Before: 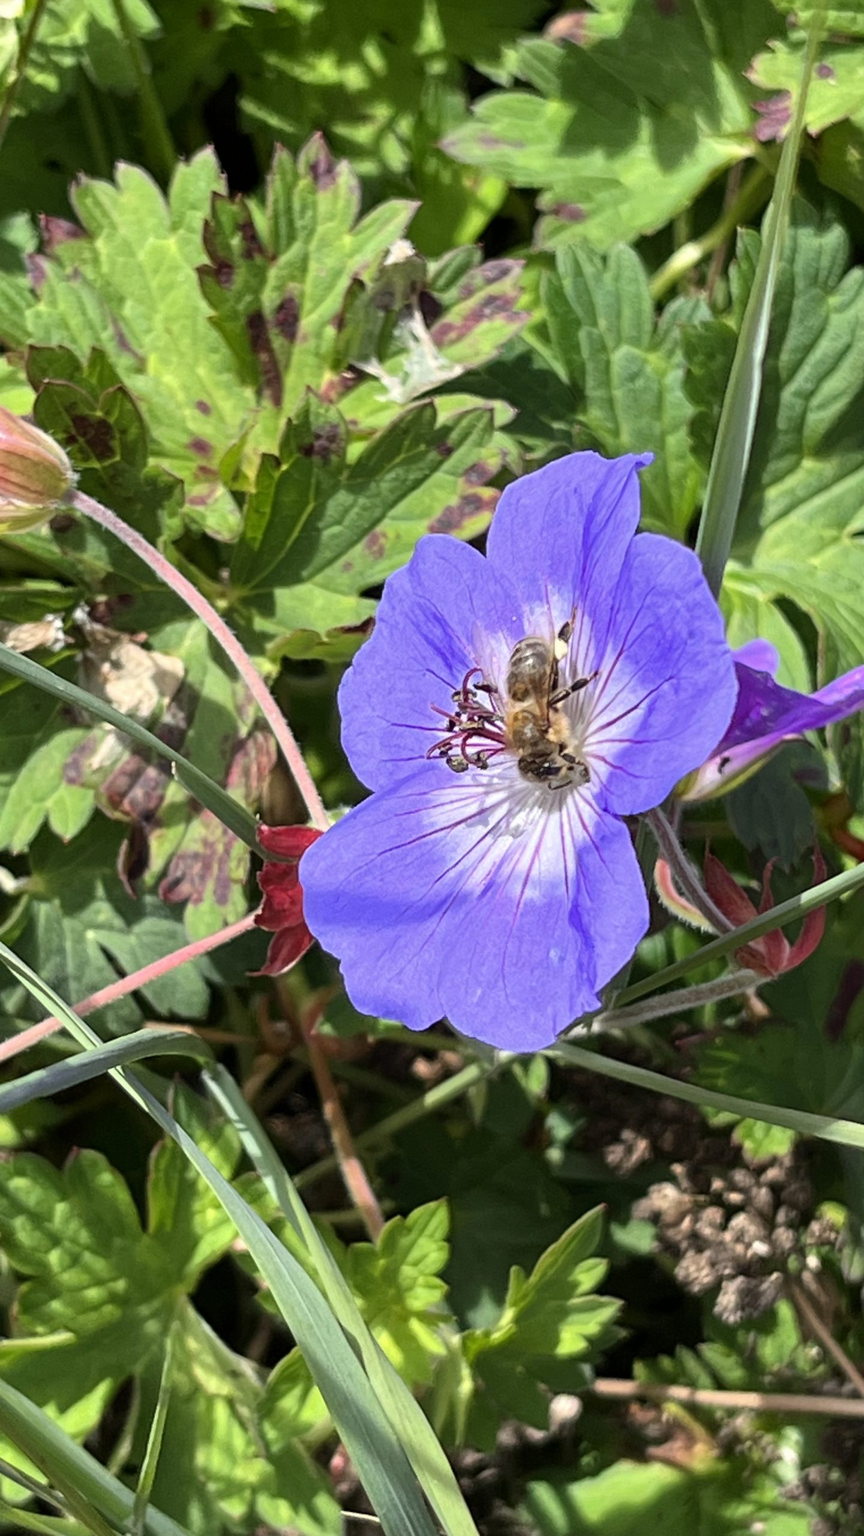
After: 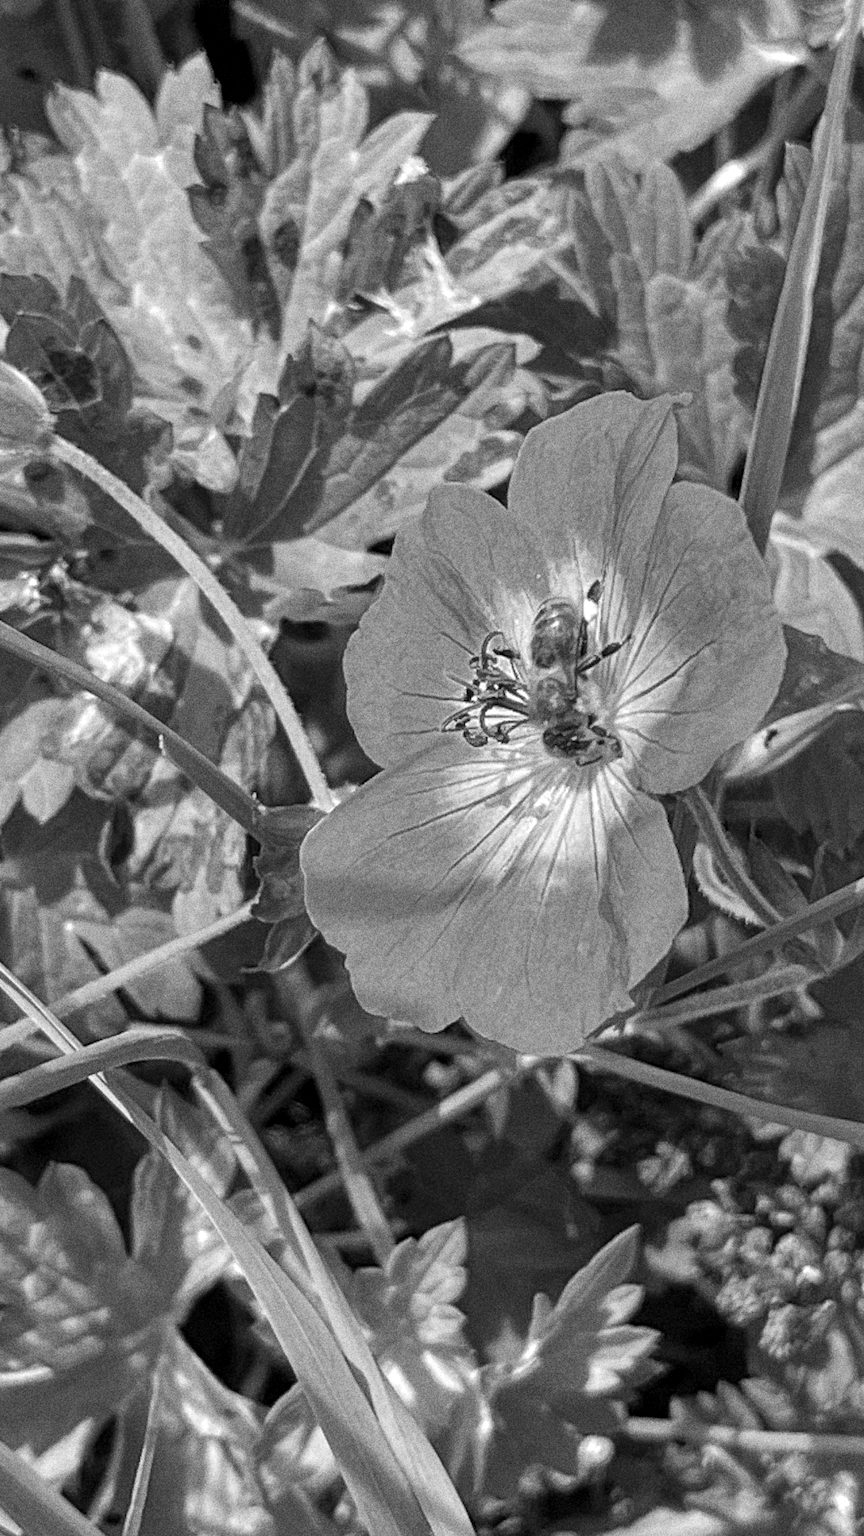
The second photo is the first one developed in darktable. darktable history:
shadows and highlights: on, module defaults
local contrast: highlights 100%, shadows 100%, detail 120%, midtone range 0.2
color zones: curves: ch0 [(0.002, 0.593) (0.143, 0.417) (0.285, 0.541) (0.455, 0.289) (0.608, 0.327) (0.727, 0.283) (0.869, 0.571) (1, 0.603)]; ch1 [(0, 0) (0.143, 0) (0.286, 0) (0.429, 0) (0.571, 0) (0.714, 0) (0.857, 0)]
grain: coarseness 14.49 ISO, strength 48.04%, mid-tones bias 35%
crop: left 3.305%, top 6.436%, right 6.389%, bottom 3.258%
